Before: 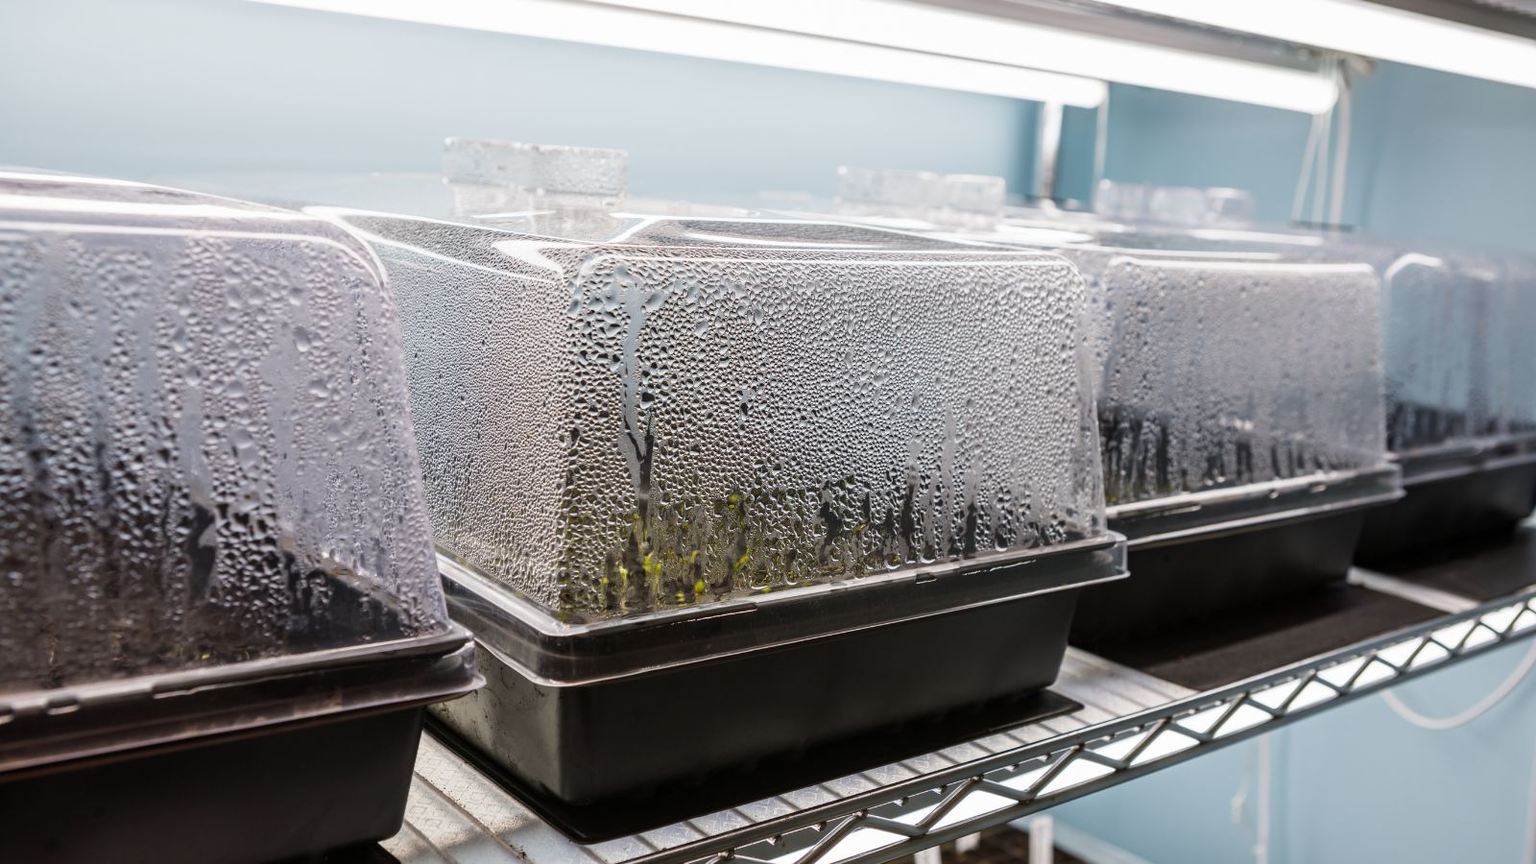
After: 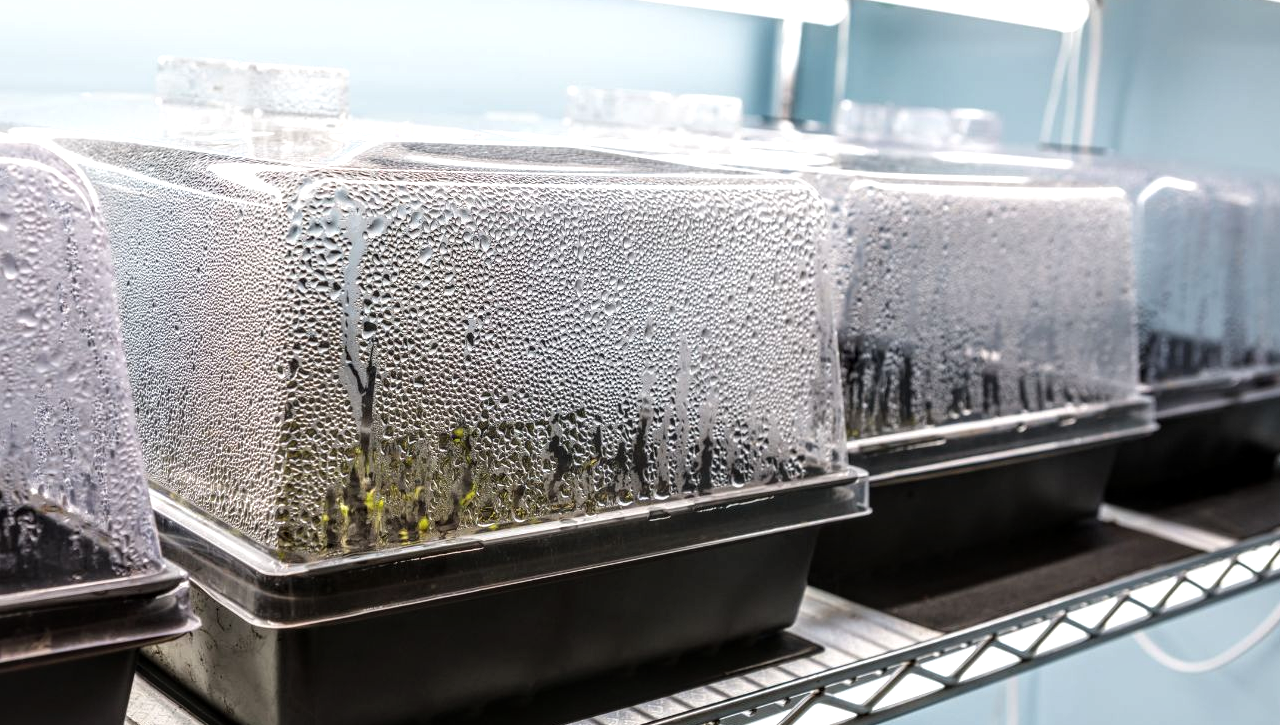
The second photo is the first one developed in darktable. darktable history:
crop: left 19.105%, top 9.777%, right 0%, bottom 9.574%
local contrast: detail 130%
tone equalizer: -8 EV -0.434 EV, -7 EV -0.368 EV, -6 EV -0.372 EV, -5 EV -0.223 EV, -3 EV 0.231 EV, -2 EV 0.355 EV, -1 EV 0.369 EV, +0 EV 0.444 EV
